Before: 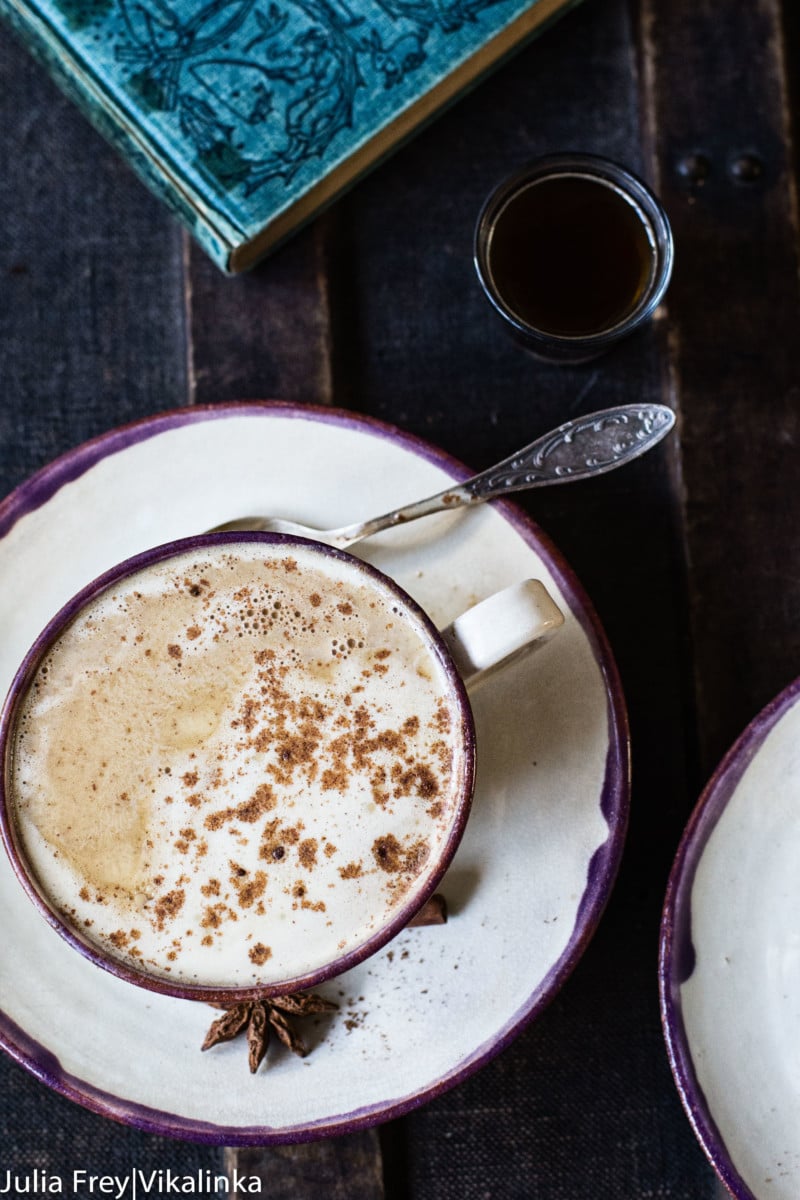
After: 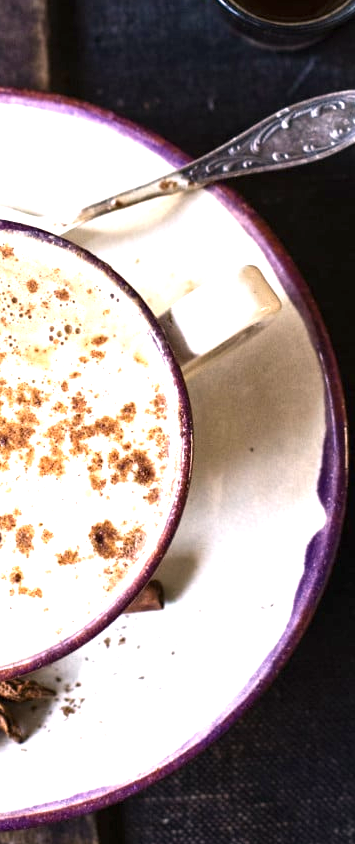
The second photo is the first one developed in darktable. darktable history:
crop: left 35.432%, top 26.233%, right 20.145%, bottom 3.432%
exposure: exposure 1.15 EV, compensate highlight preservation false
color correction: highlights a* 5.81, highlights b* 4.84
